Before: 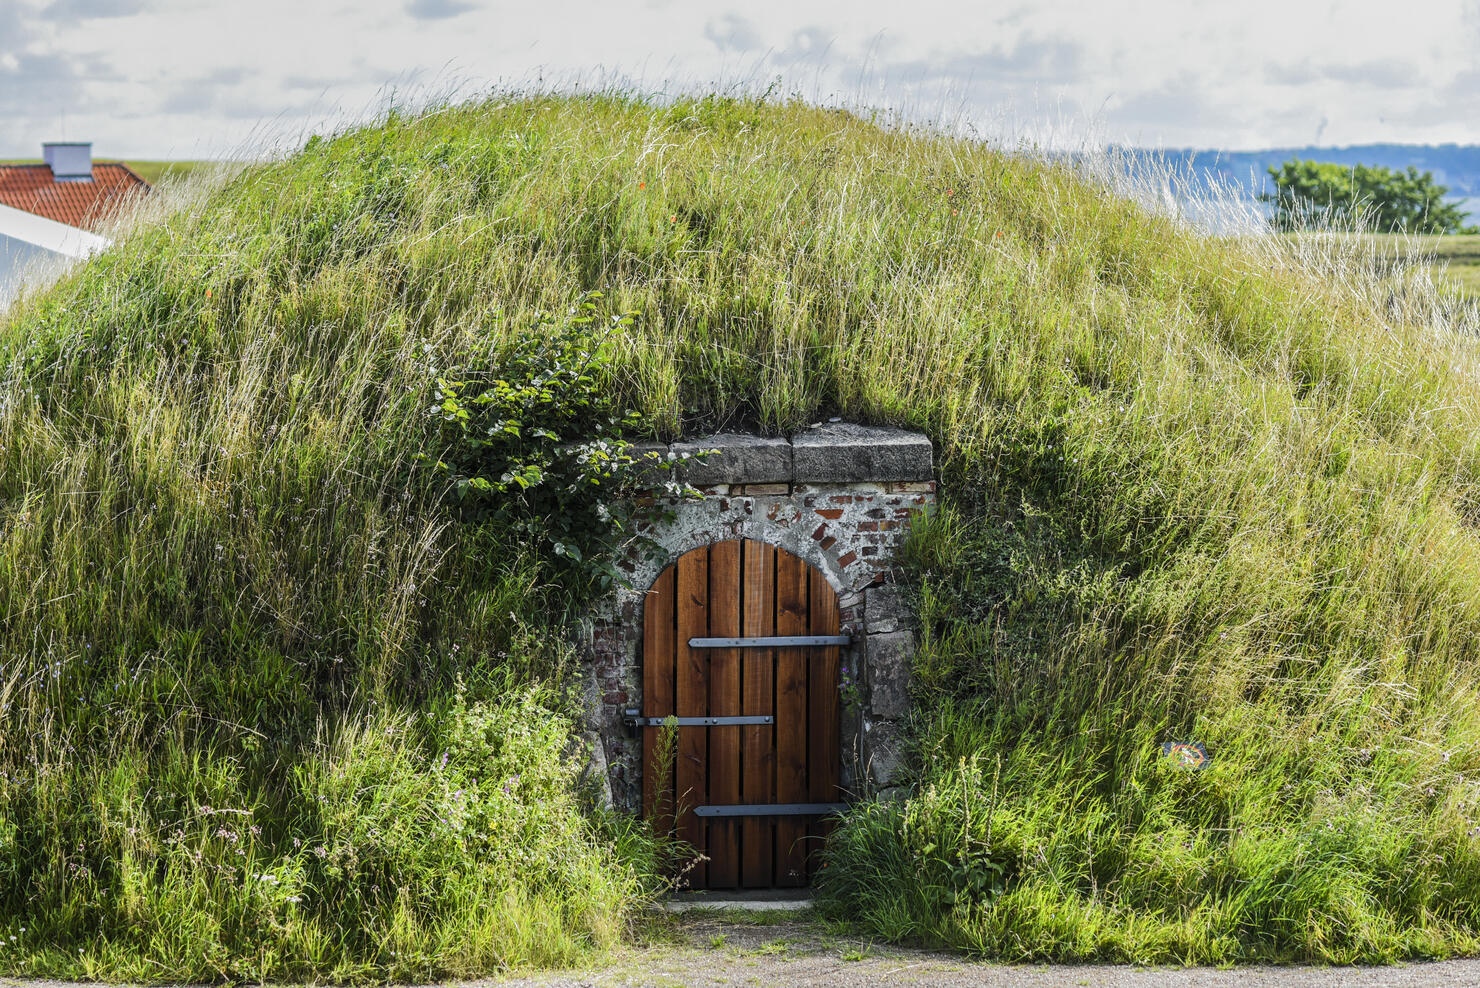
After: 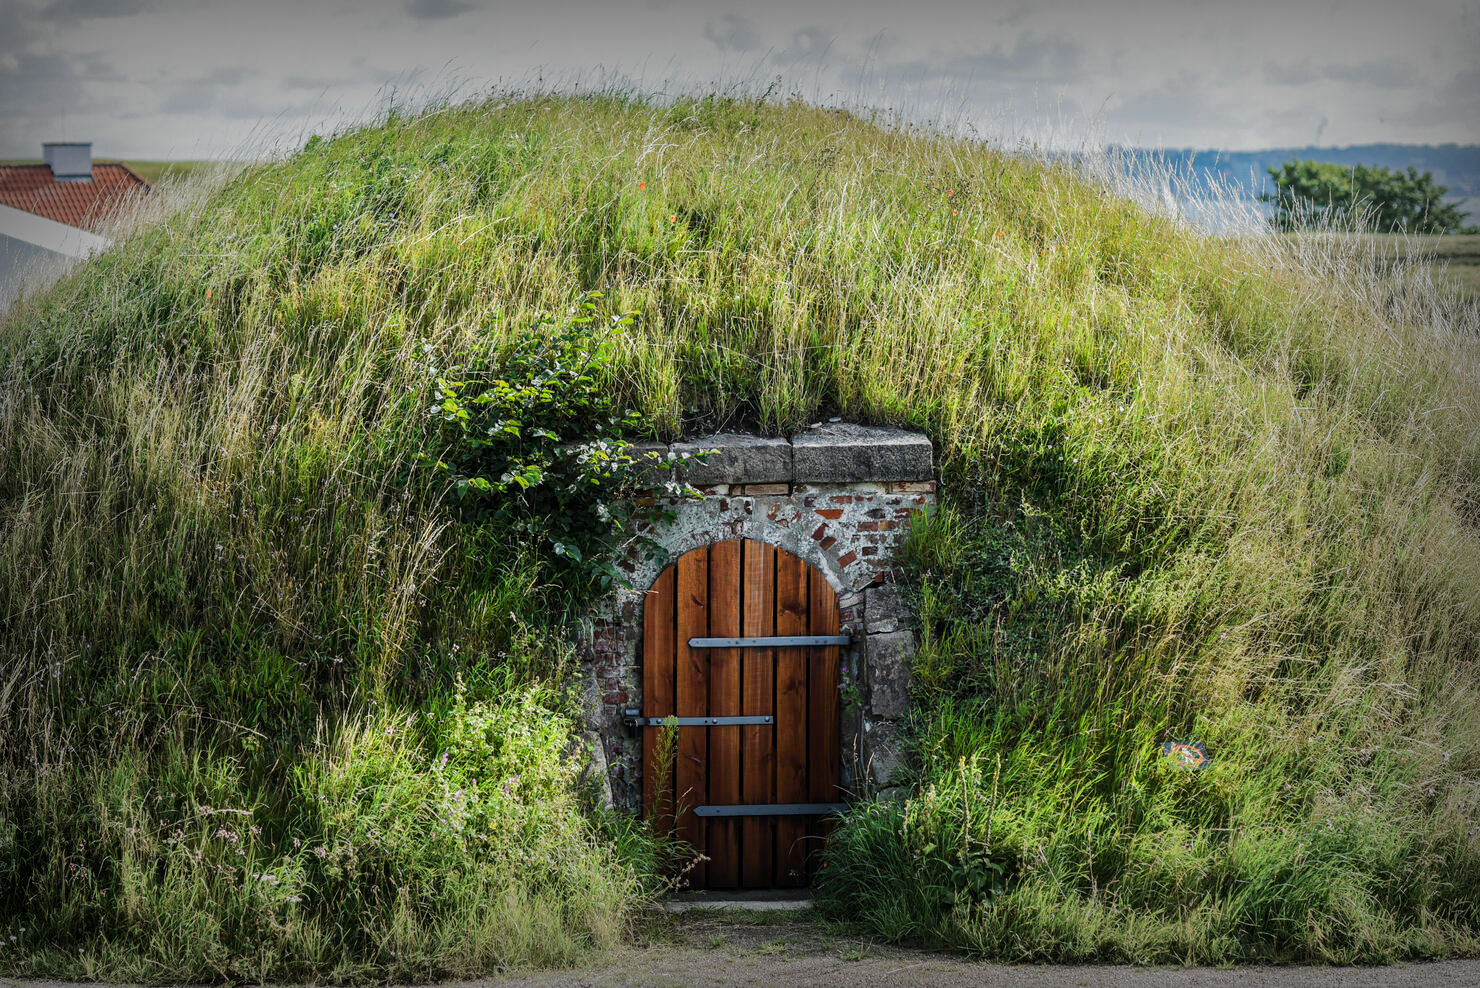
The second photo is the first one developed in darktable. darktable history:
vignetting: fall-off start 53.06%, brightness -0.724, saturation -0.484, automatic ratio true, width/height ratio 1.316, shape 0.216
